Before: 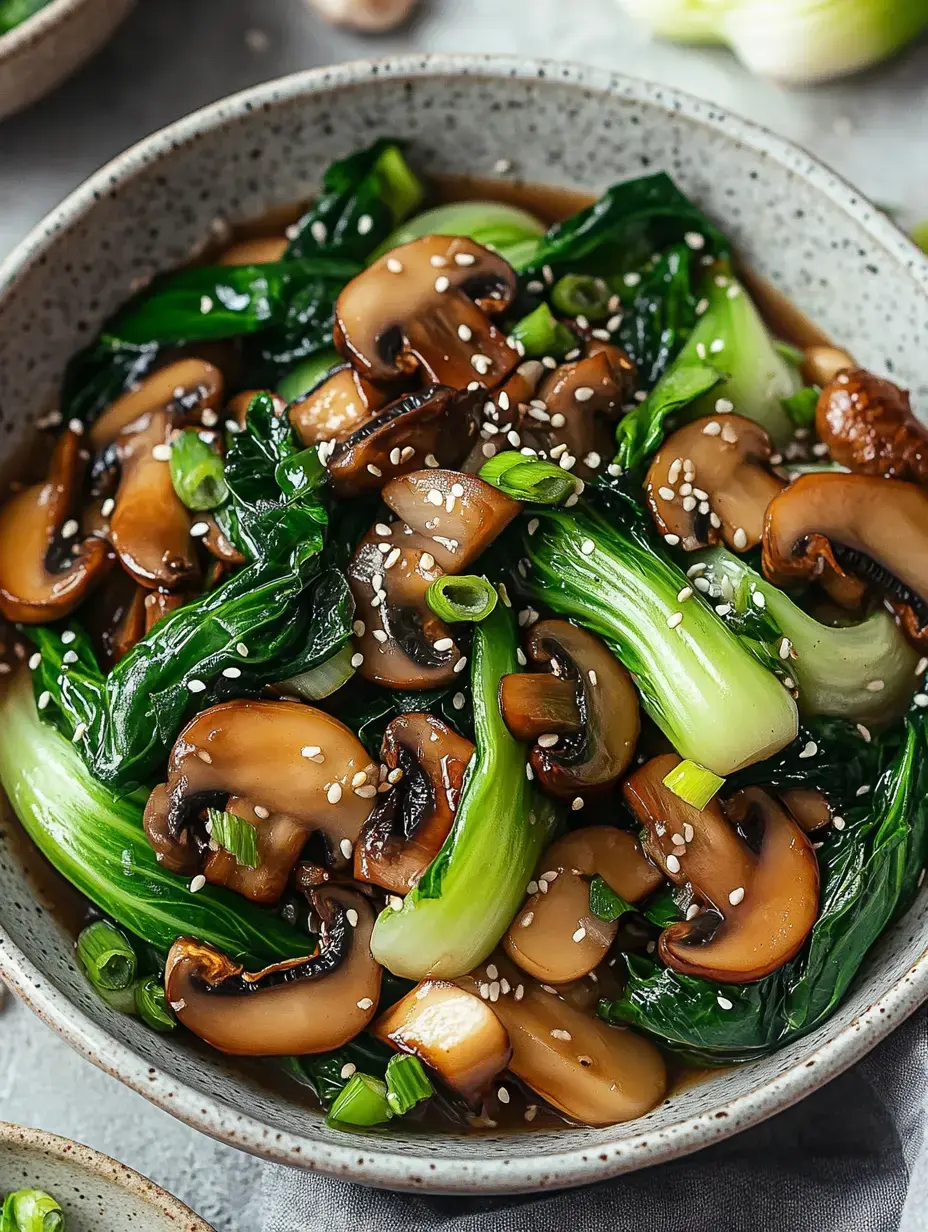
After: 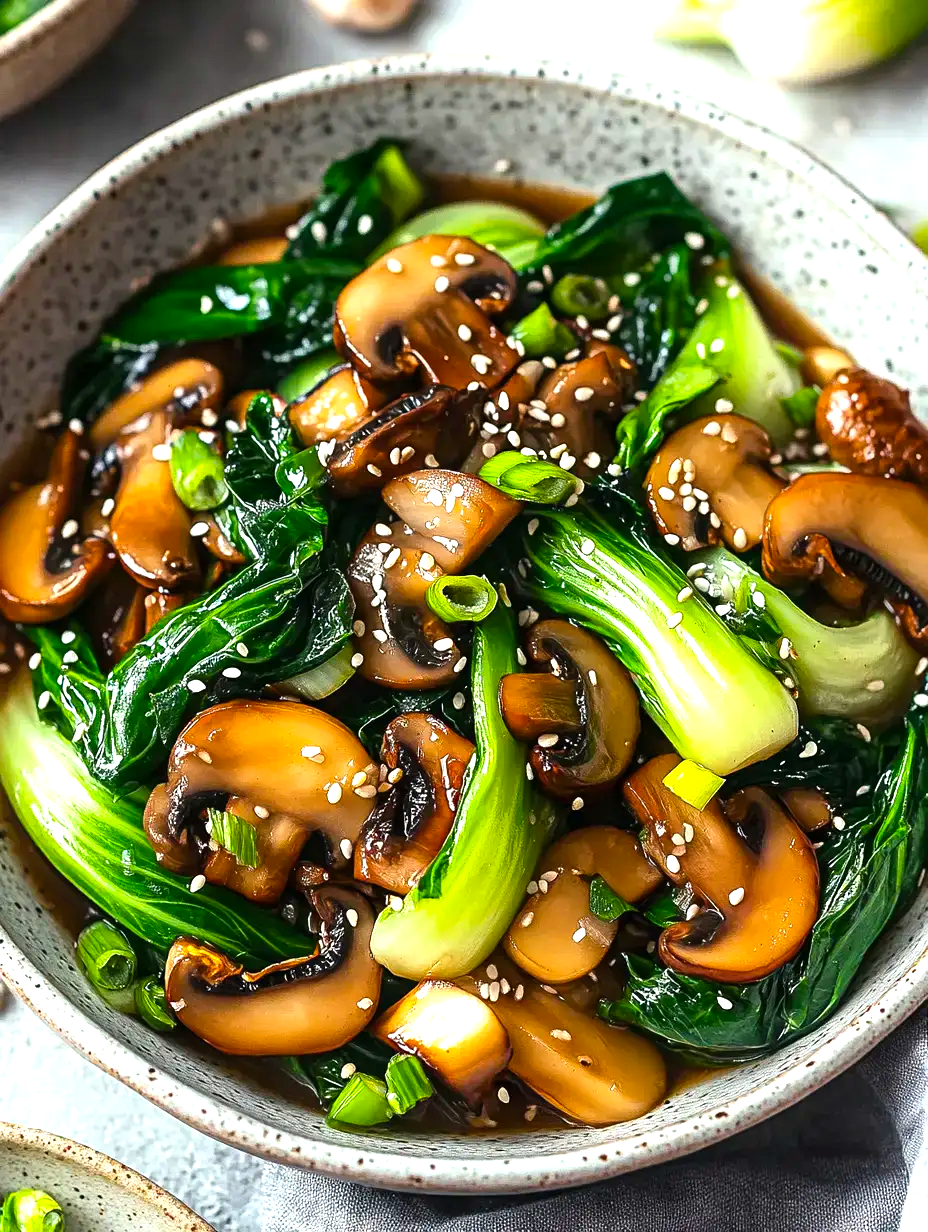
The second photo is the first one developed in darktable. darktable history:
color balance rgb: linear chroma grading › global chroma 14.669%, perceptual saturation grading › global saturation -0.066%, global vibrance 25.112%, contrast 9.458%
exposure: exposure 0.645 EV, compensate exposure bias true, compensate highlight preservation false
